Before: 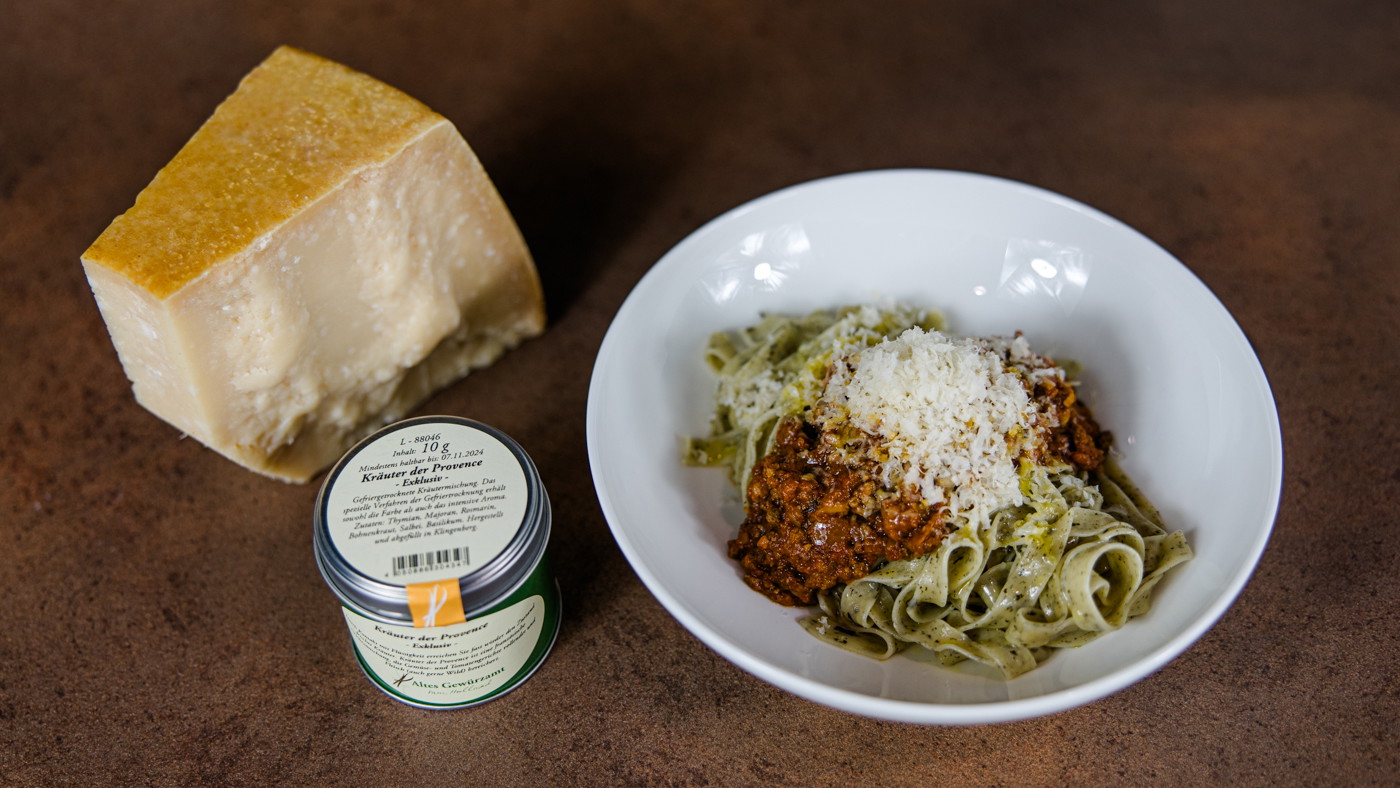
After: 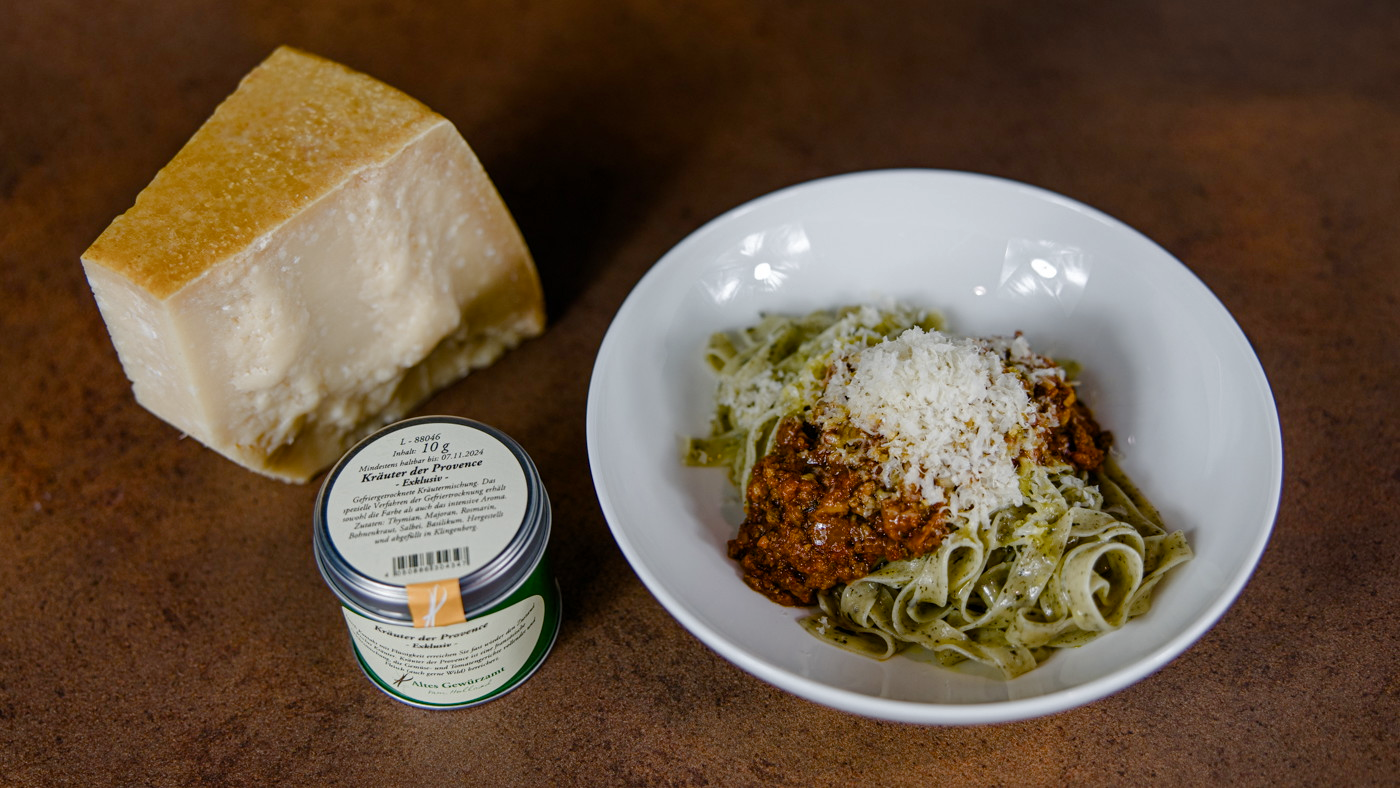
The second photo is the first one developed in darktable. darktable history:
color balance rgb: perceptual saturation grading › global saturation 20%, perceptual saturation grading › highlights -50%, perceptual saturation grading › shadows 30%
base curve: curves: ch0 [(0, 0) (0.74, 0.67) (1, 1)]
